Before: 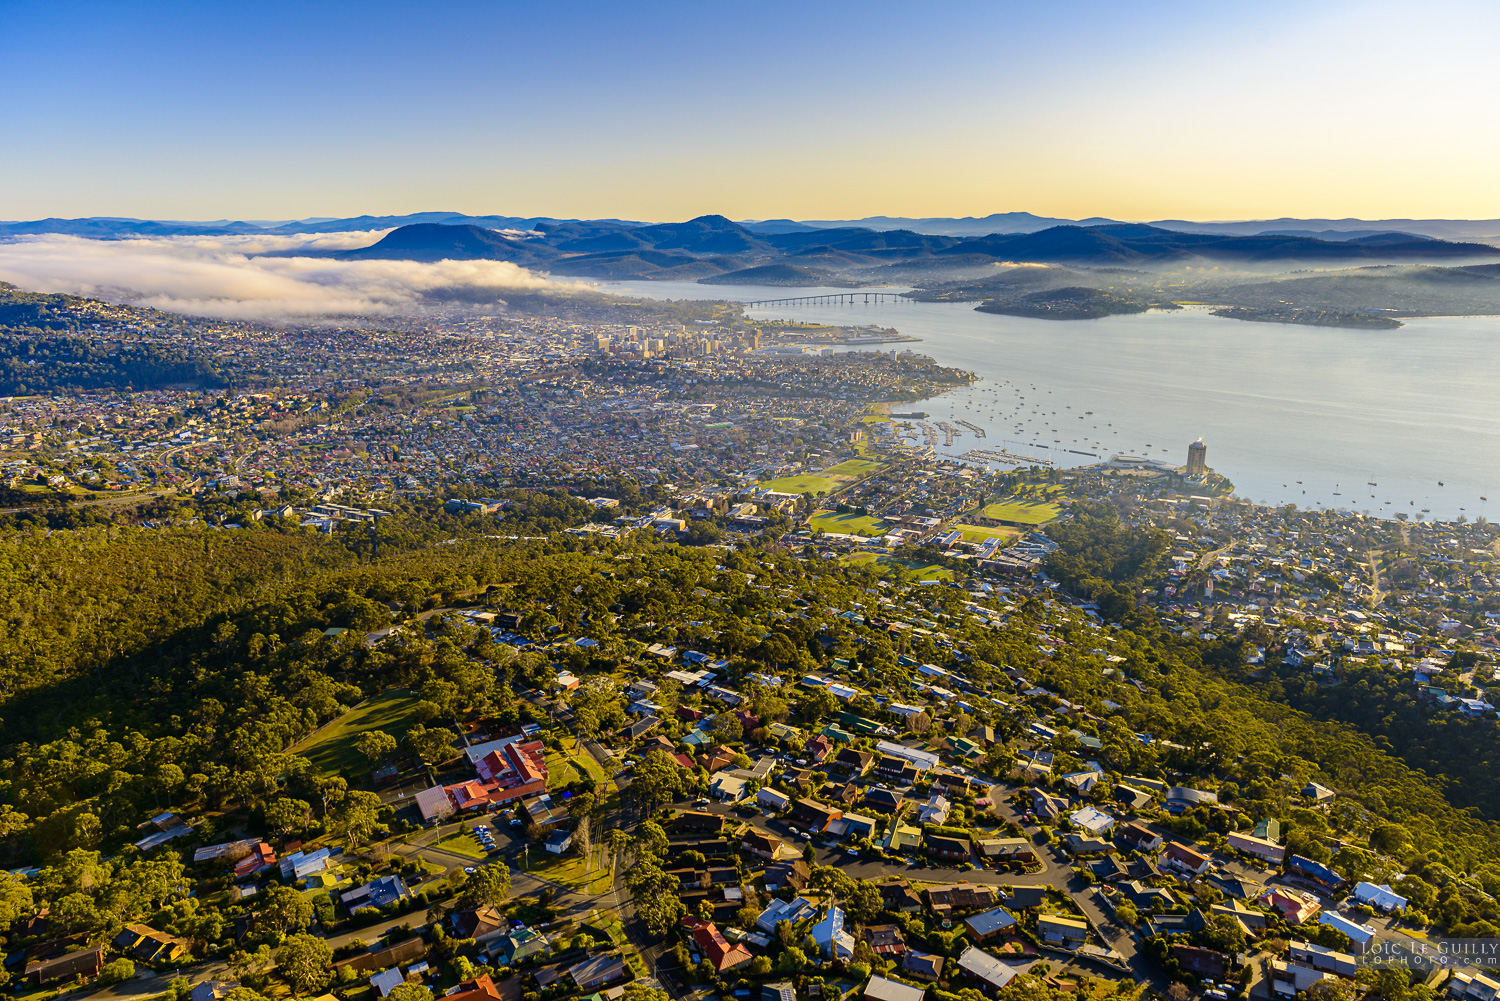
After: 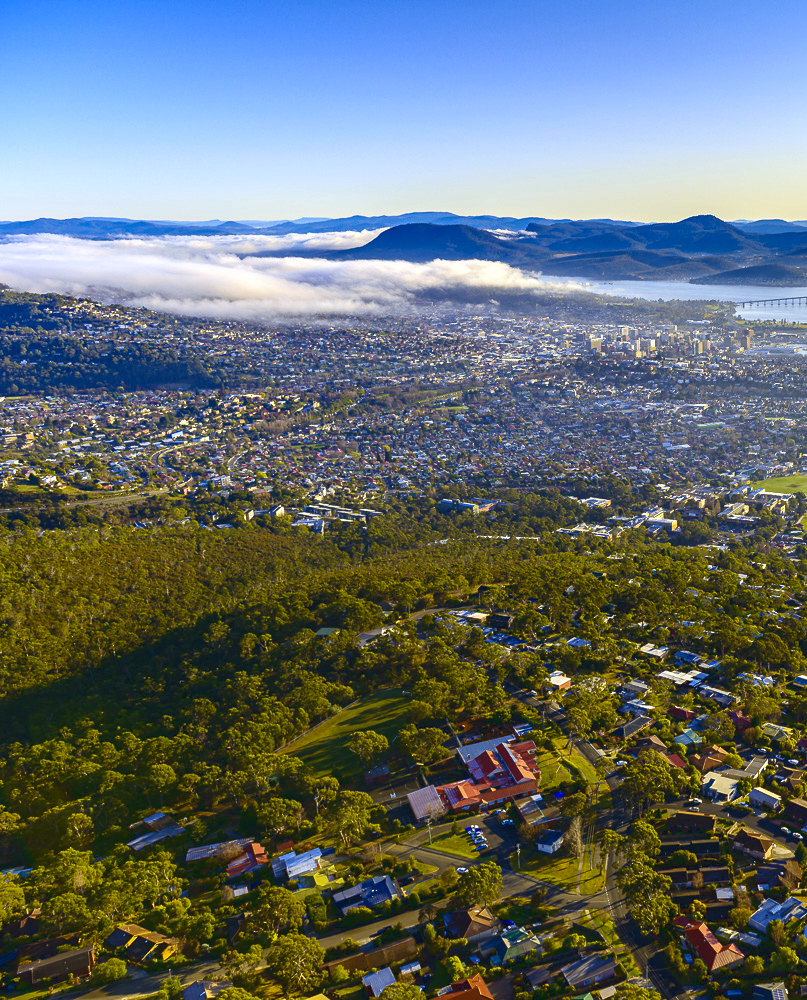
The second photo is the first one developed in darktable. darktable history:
crop: left 0.587%, right 45.588%, bottom 0.086%
white balance: red 0.926, green 1.003, blue 1.133
tone curve: curves: ch0 [(0, 0.081) (0.483, 0.453) (0.881, 0.992)]
